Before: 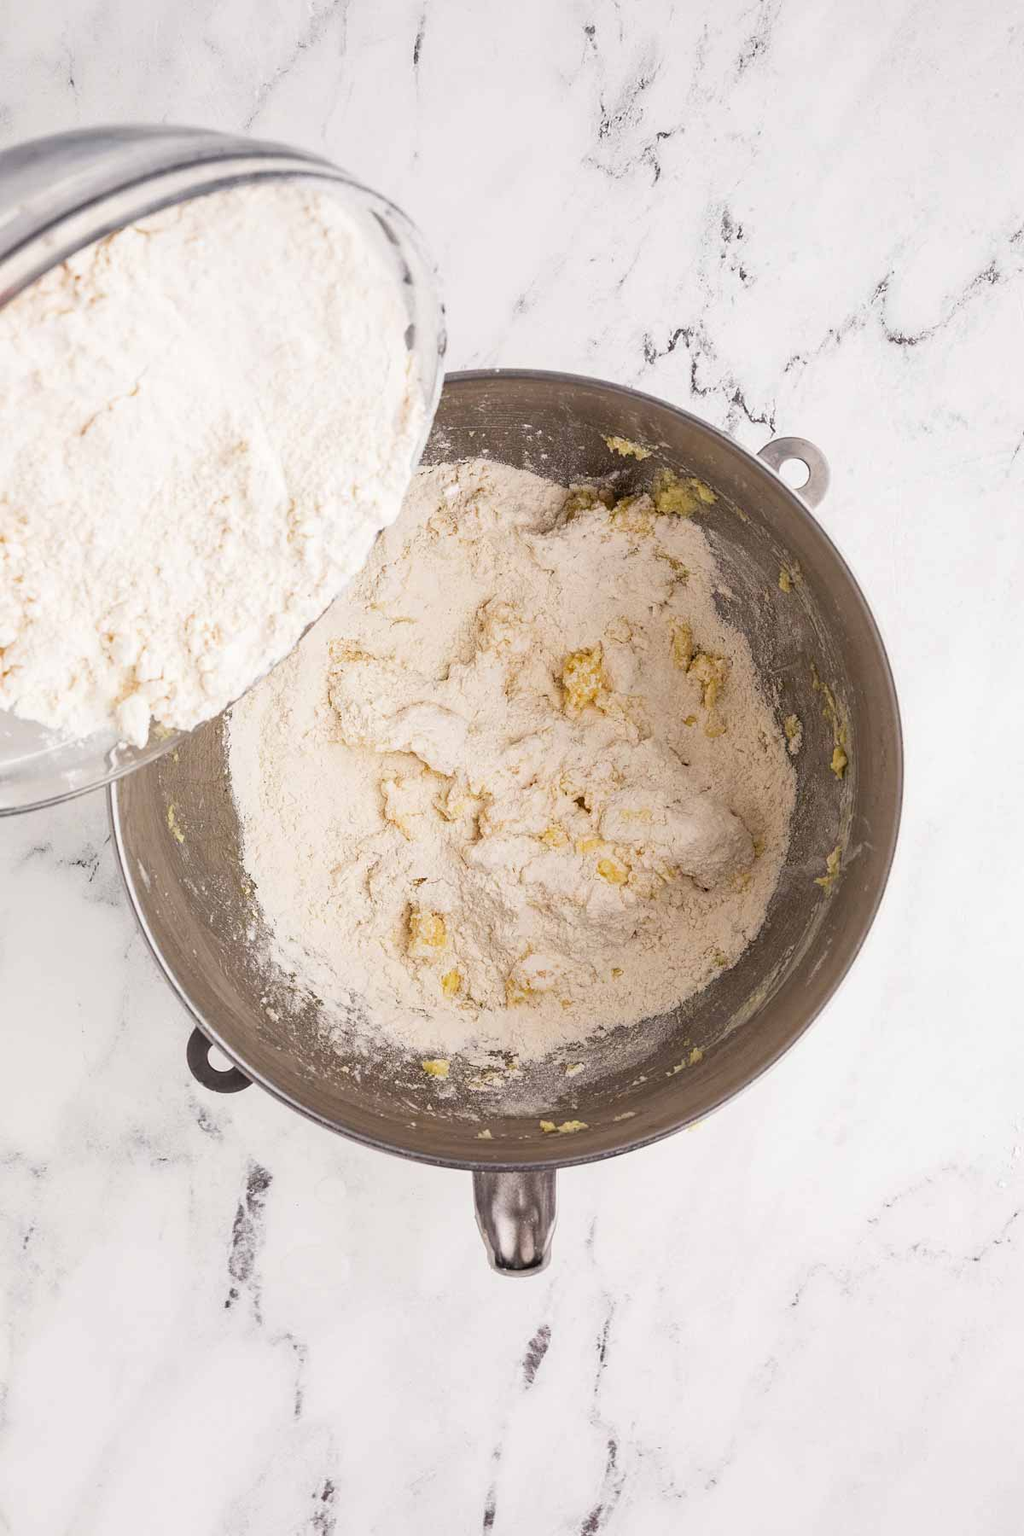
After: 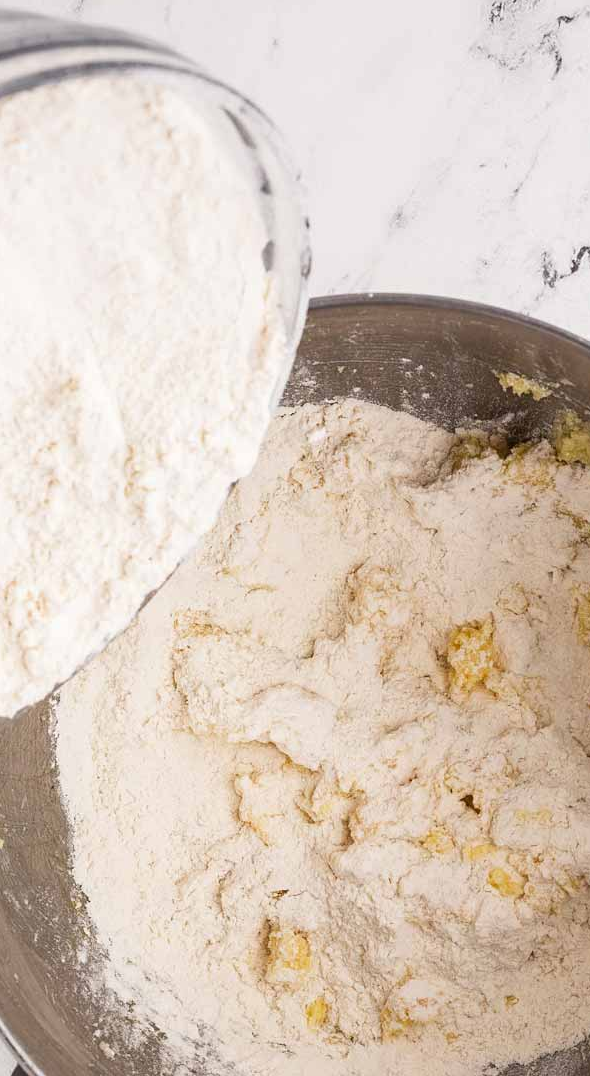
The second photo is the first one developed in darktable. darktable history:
crop: left 17.734%, top 7.739%, right 33.022%, bottom 32.431%
